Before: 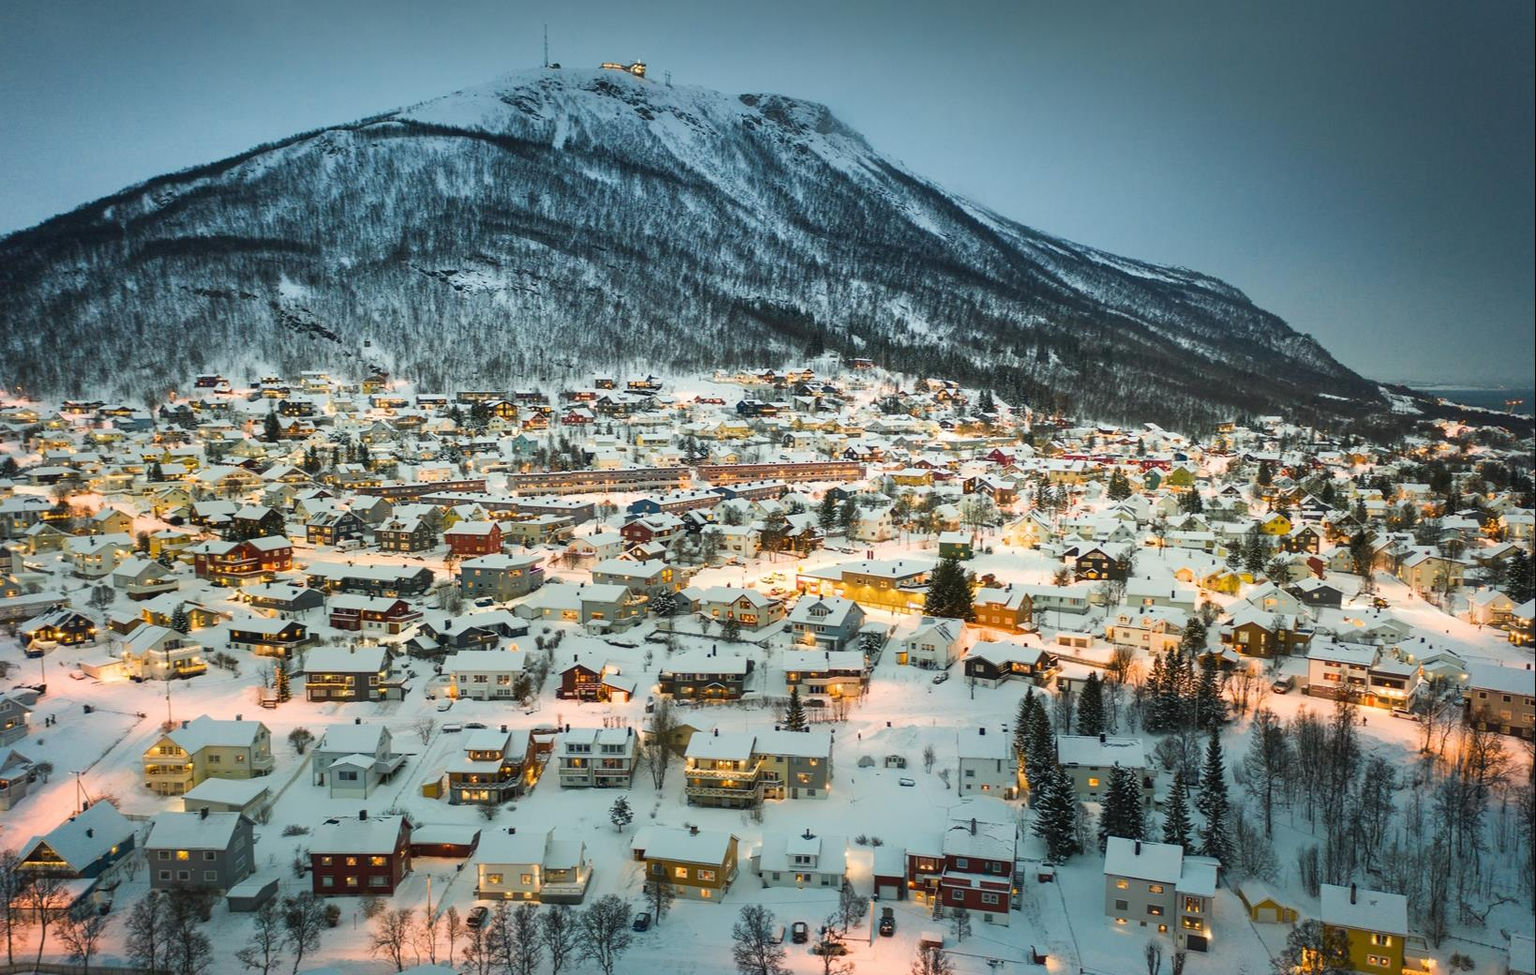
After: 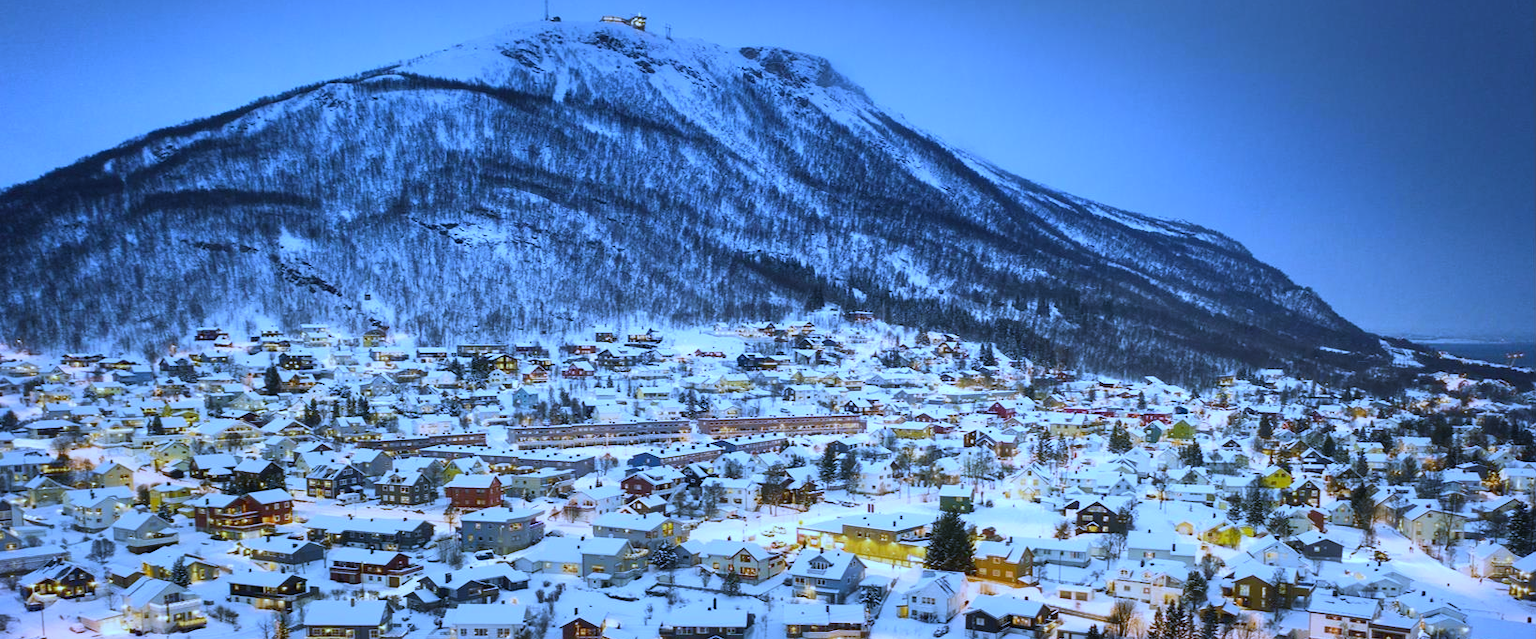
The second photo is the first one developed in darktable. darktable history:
white balance: red 0.766, blue 1.537
exposure: compensate highlight preservation false
crop and rotate: top 4.848%, bottom 29.503%
